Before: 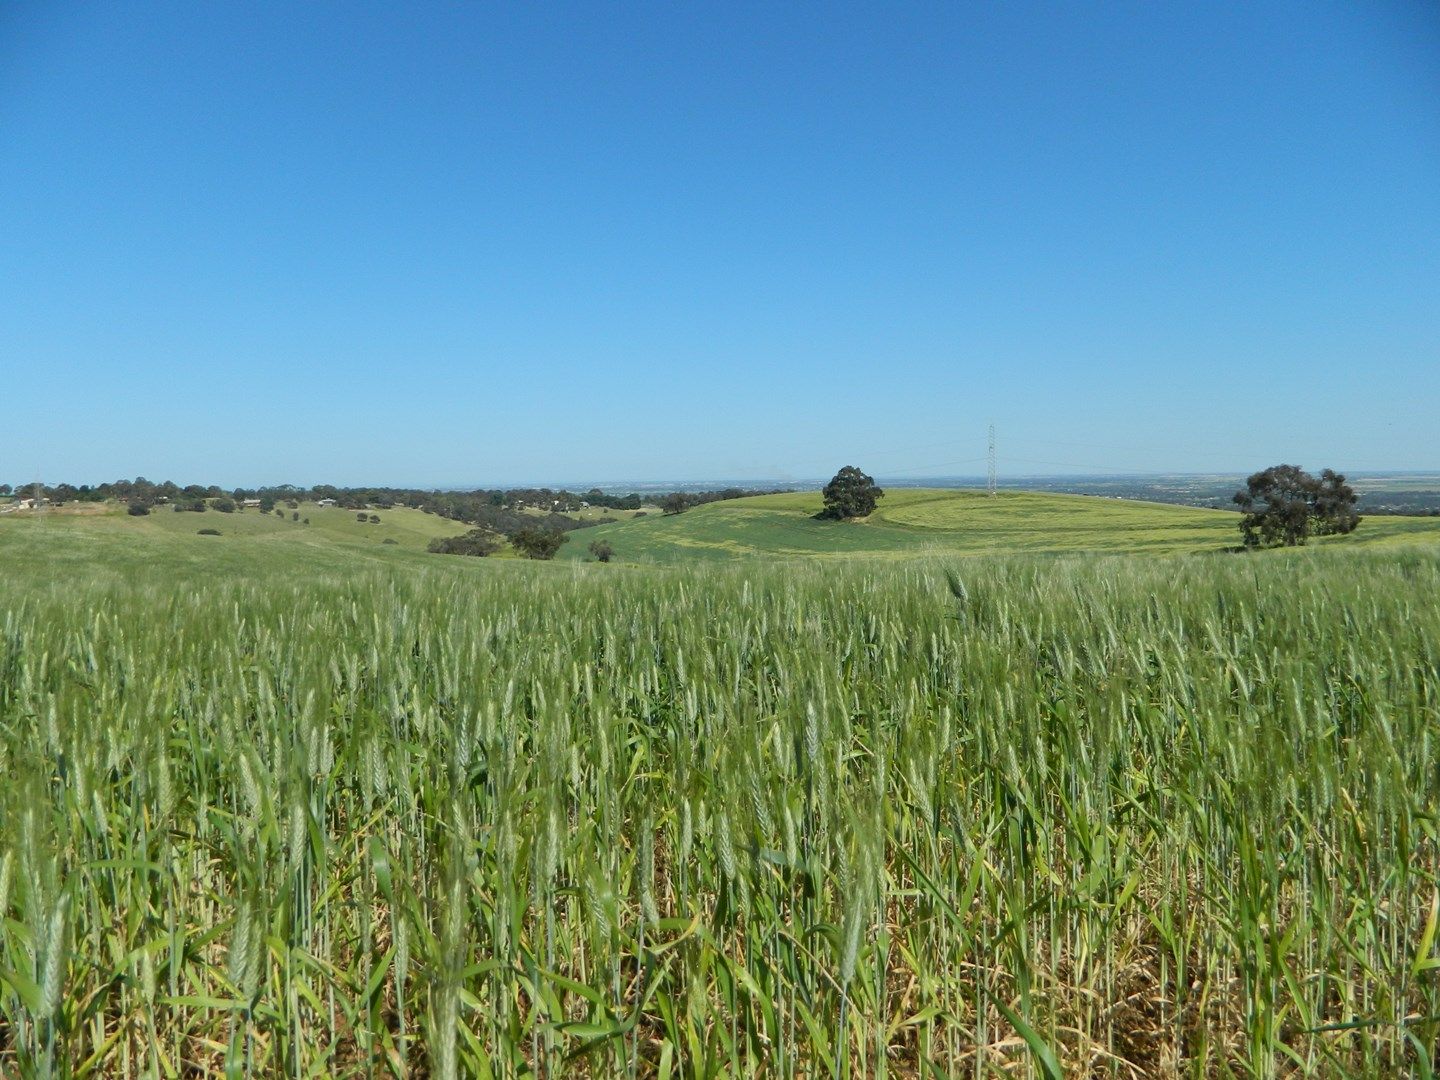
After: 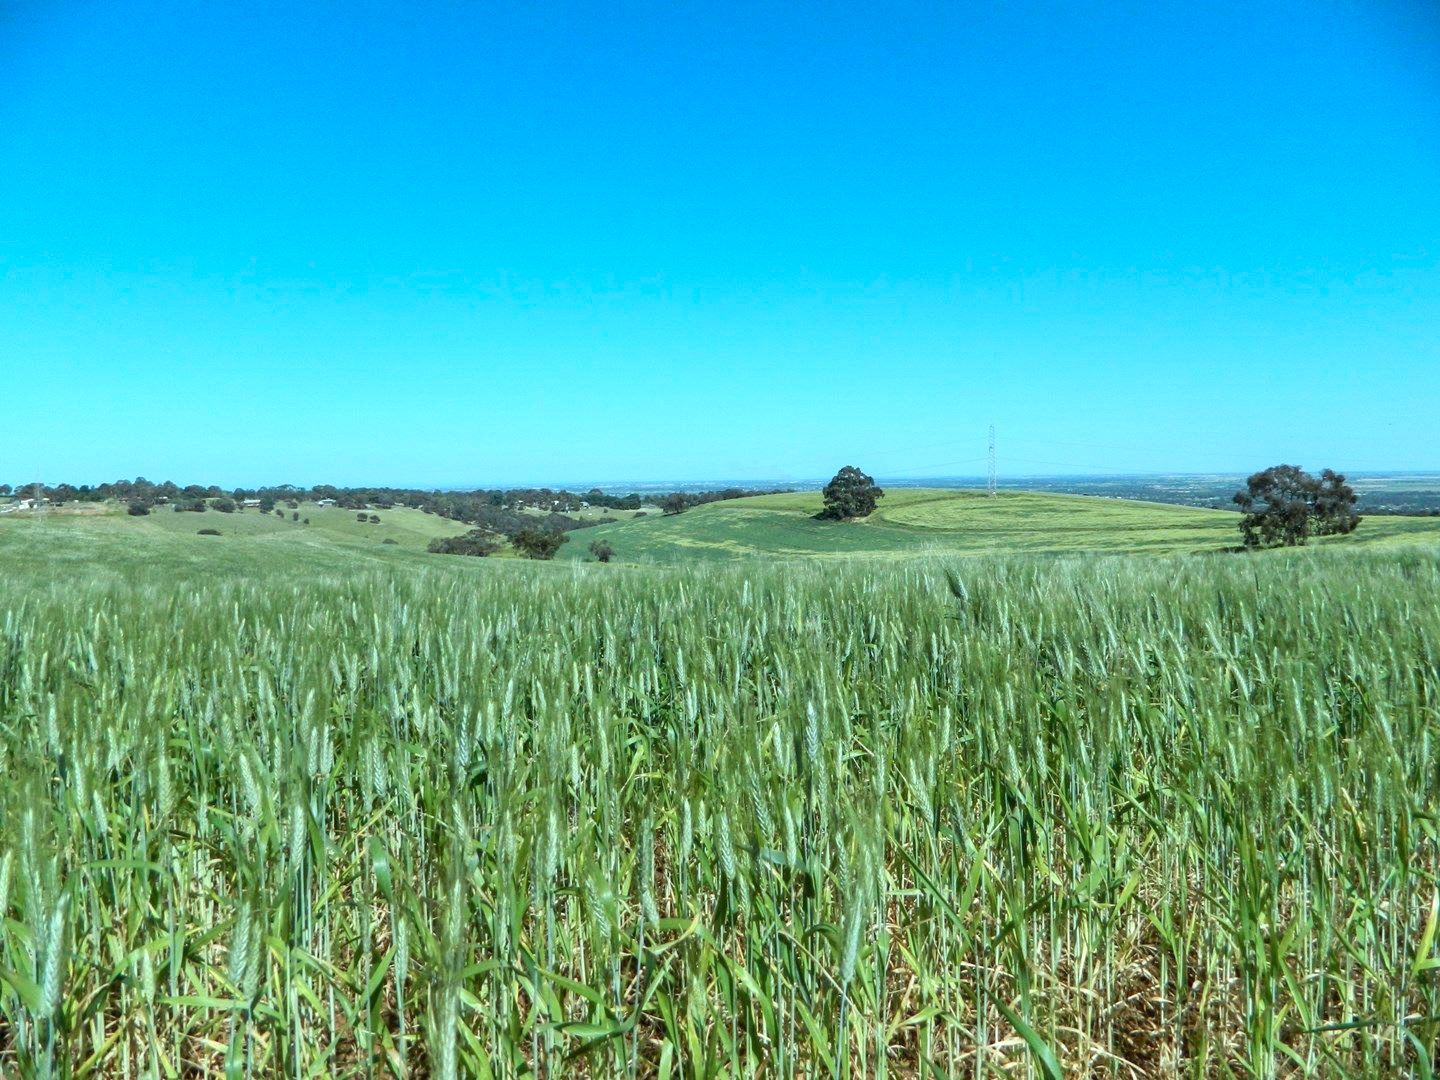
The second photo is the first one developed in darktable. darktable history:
local contrast: on, module defaults
exposure: black level correction 0.001, exposure 0.5 EV, compensate exposure bias true, compensate highlight preservation false
color correction: highlights a* -11.71, highlights b* -15.58
